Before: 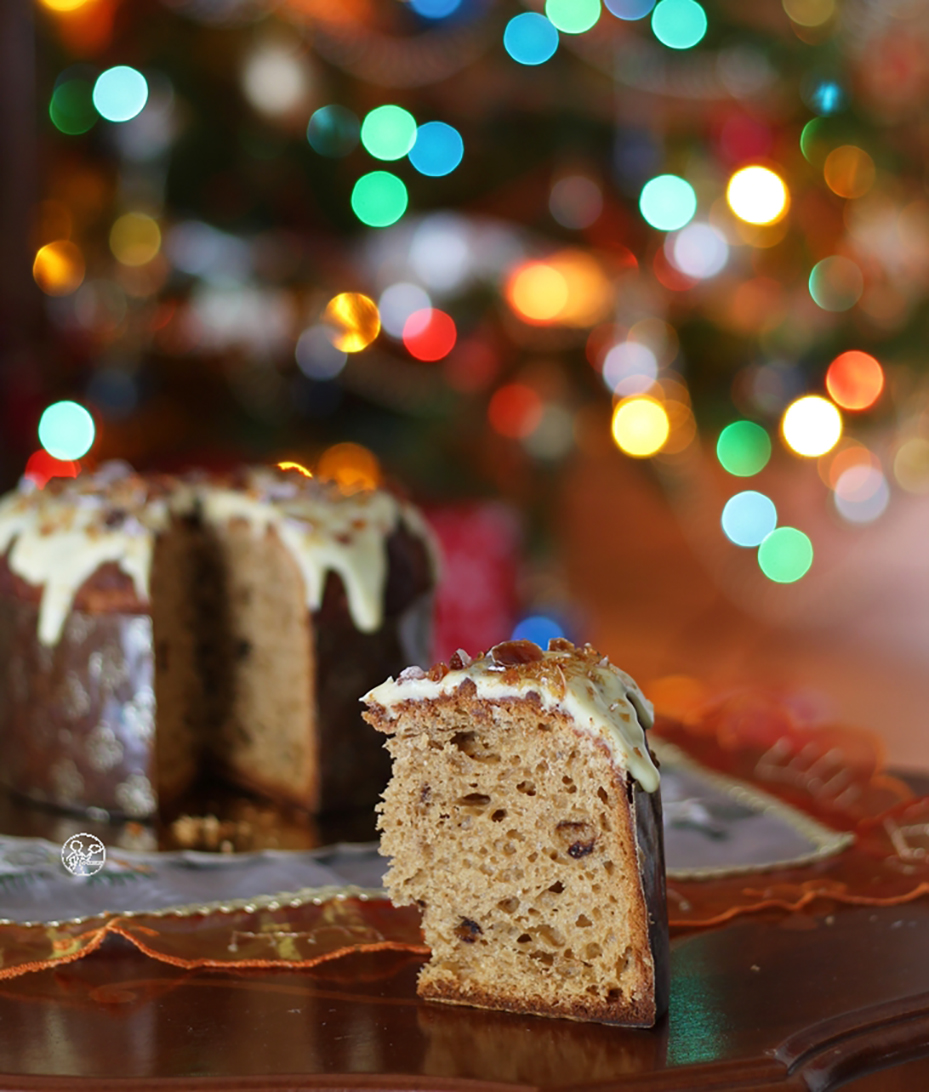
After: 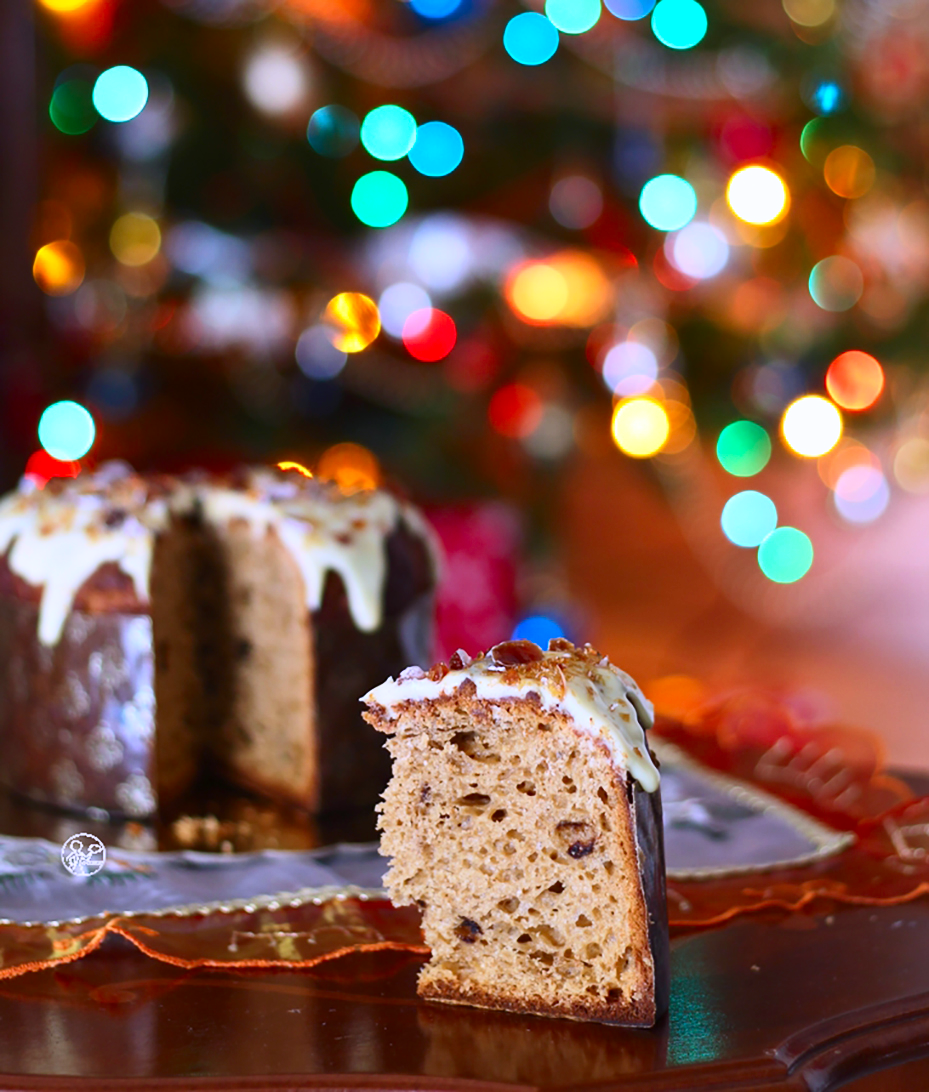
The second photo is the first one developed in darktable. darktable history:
contrast brightness saturation: contrast 0.23, brightness 0.1, saturation 0.29
color calibration: output R [1.063, -0.012, -0.003, 0], output B [-0.079, 0.047, 1, 0], illuminant custom, x 0.389, y 0.387, temperature 3838.64 K
